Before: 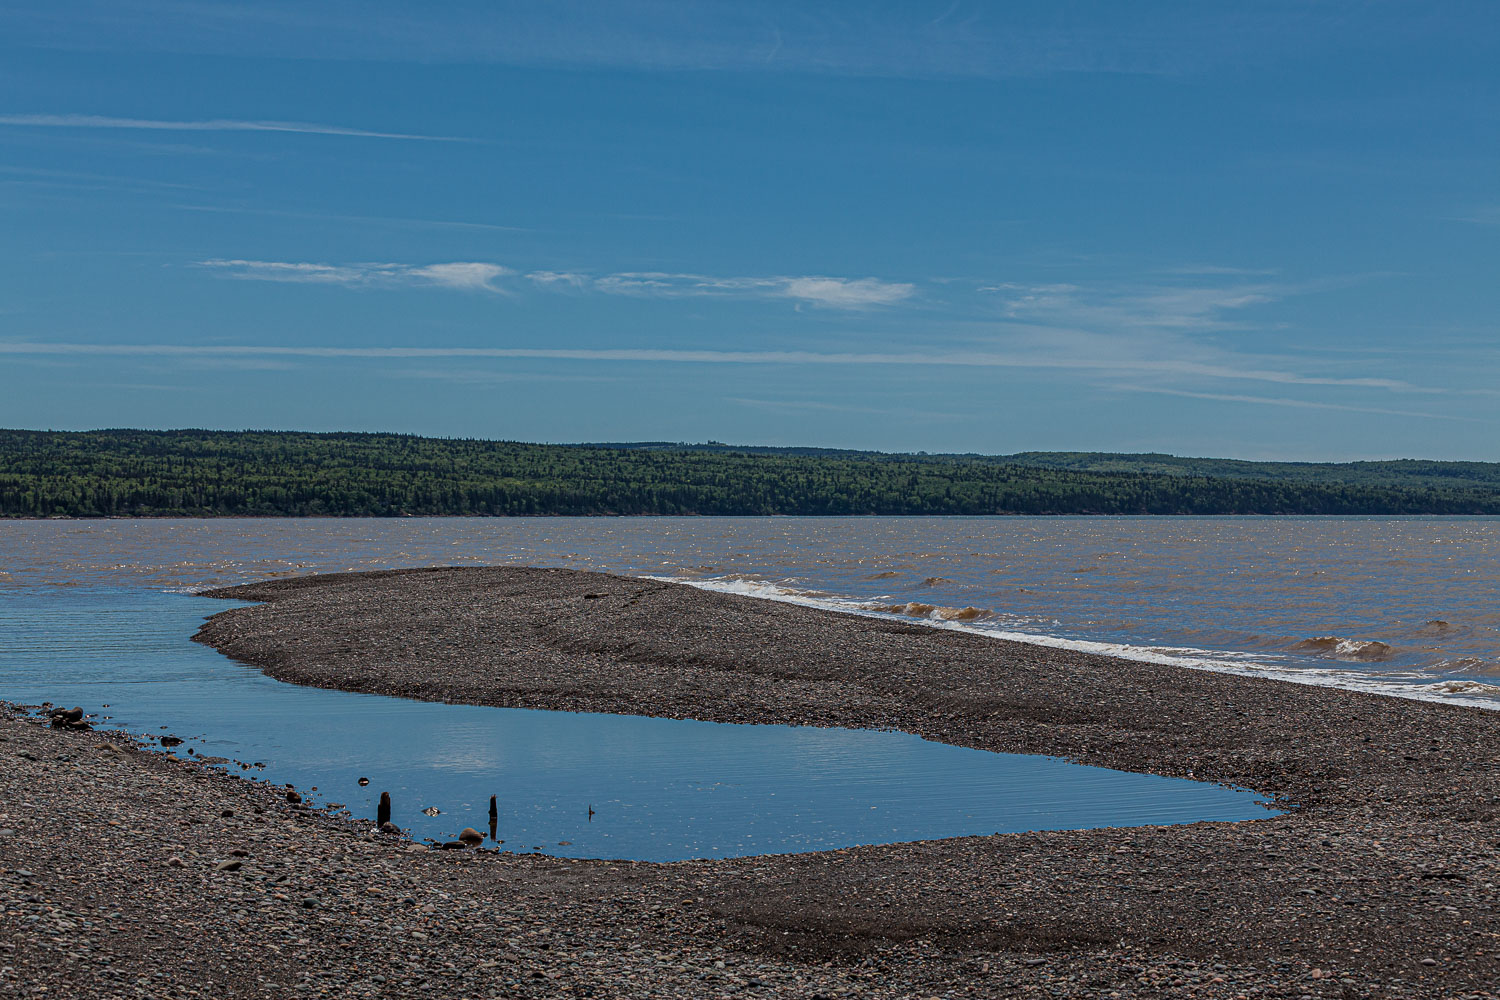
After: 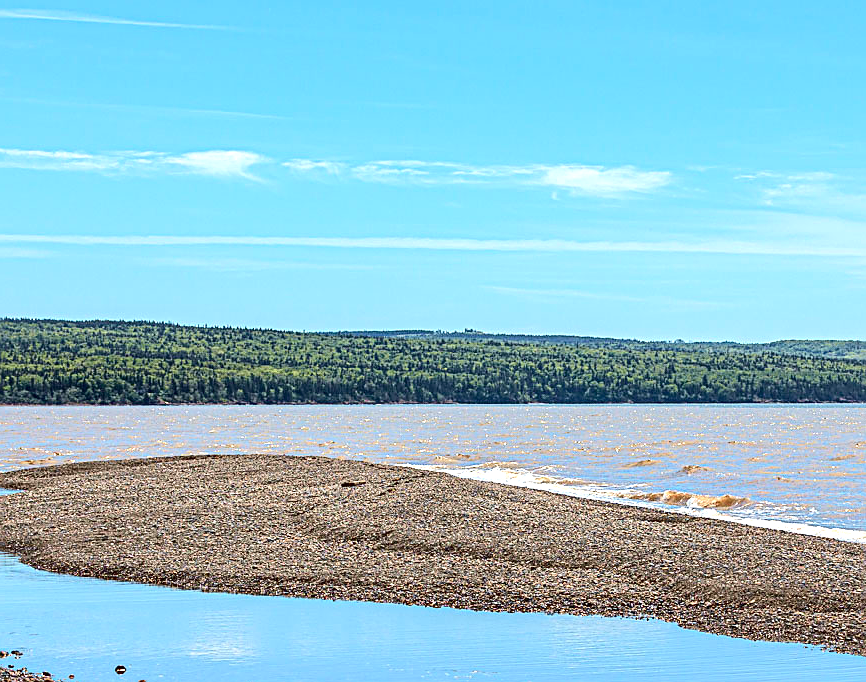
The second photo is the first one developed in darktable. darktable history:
sharpen: on, module defaults
tone curve: curves: ch0 [(0, 0) (0.091, 0.066) (0.184, 0.16) (0.491, 0.519) (0.748, 0.765) (1, 0.919)]; ch1 [(0, 0) (0.179, 0.173) (0.322, 0.32) (0.424, 0.424) (0.502, 0.504) (0.56, 0.575) (0.631, 0.675) (0.777, 0.806) (1, 1)]; ch2 [(0, 0) (0.434, 0.447) (0.485, 0.495) (0.524, 0.563) (0.676, 0.691) (1, 1)], color space Lab, independent channels, preserve colors none
exposure: black level correction 0.001, exposure 2 EV, compensate highlight preservation false
crop: left 16.202%, top 11.208%, right 26.045%, bottom 20.557%
